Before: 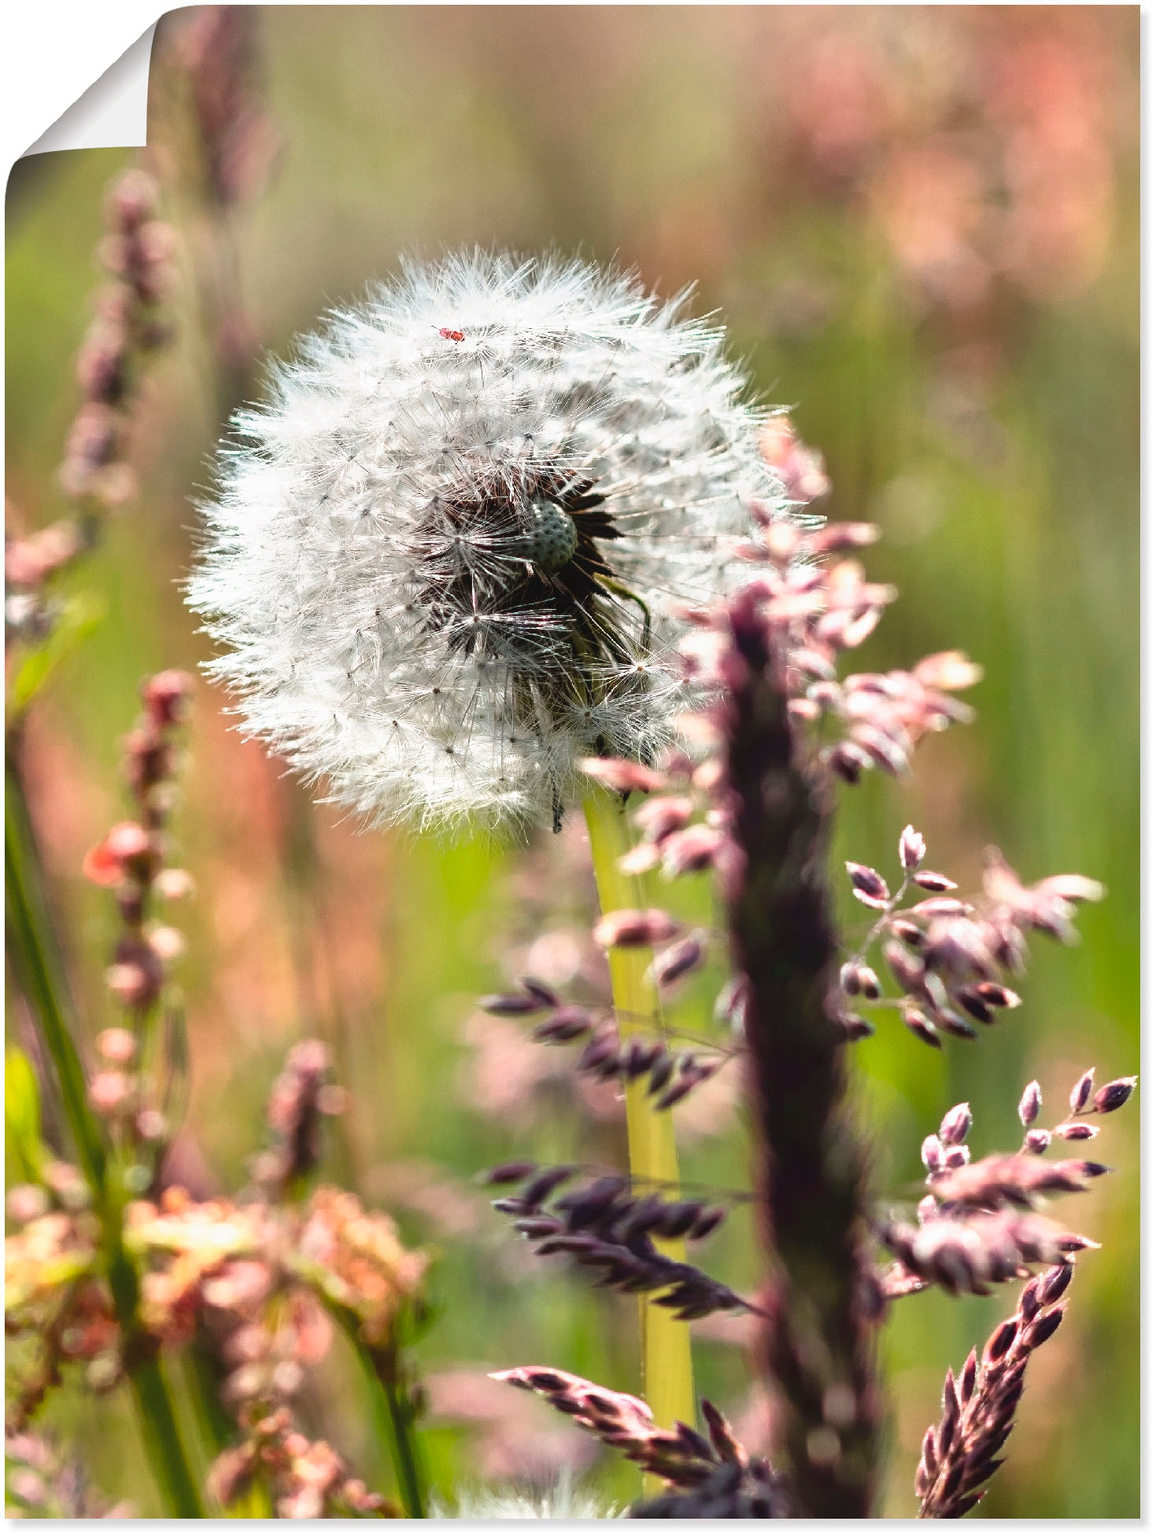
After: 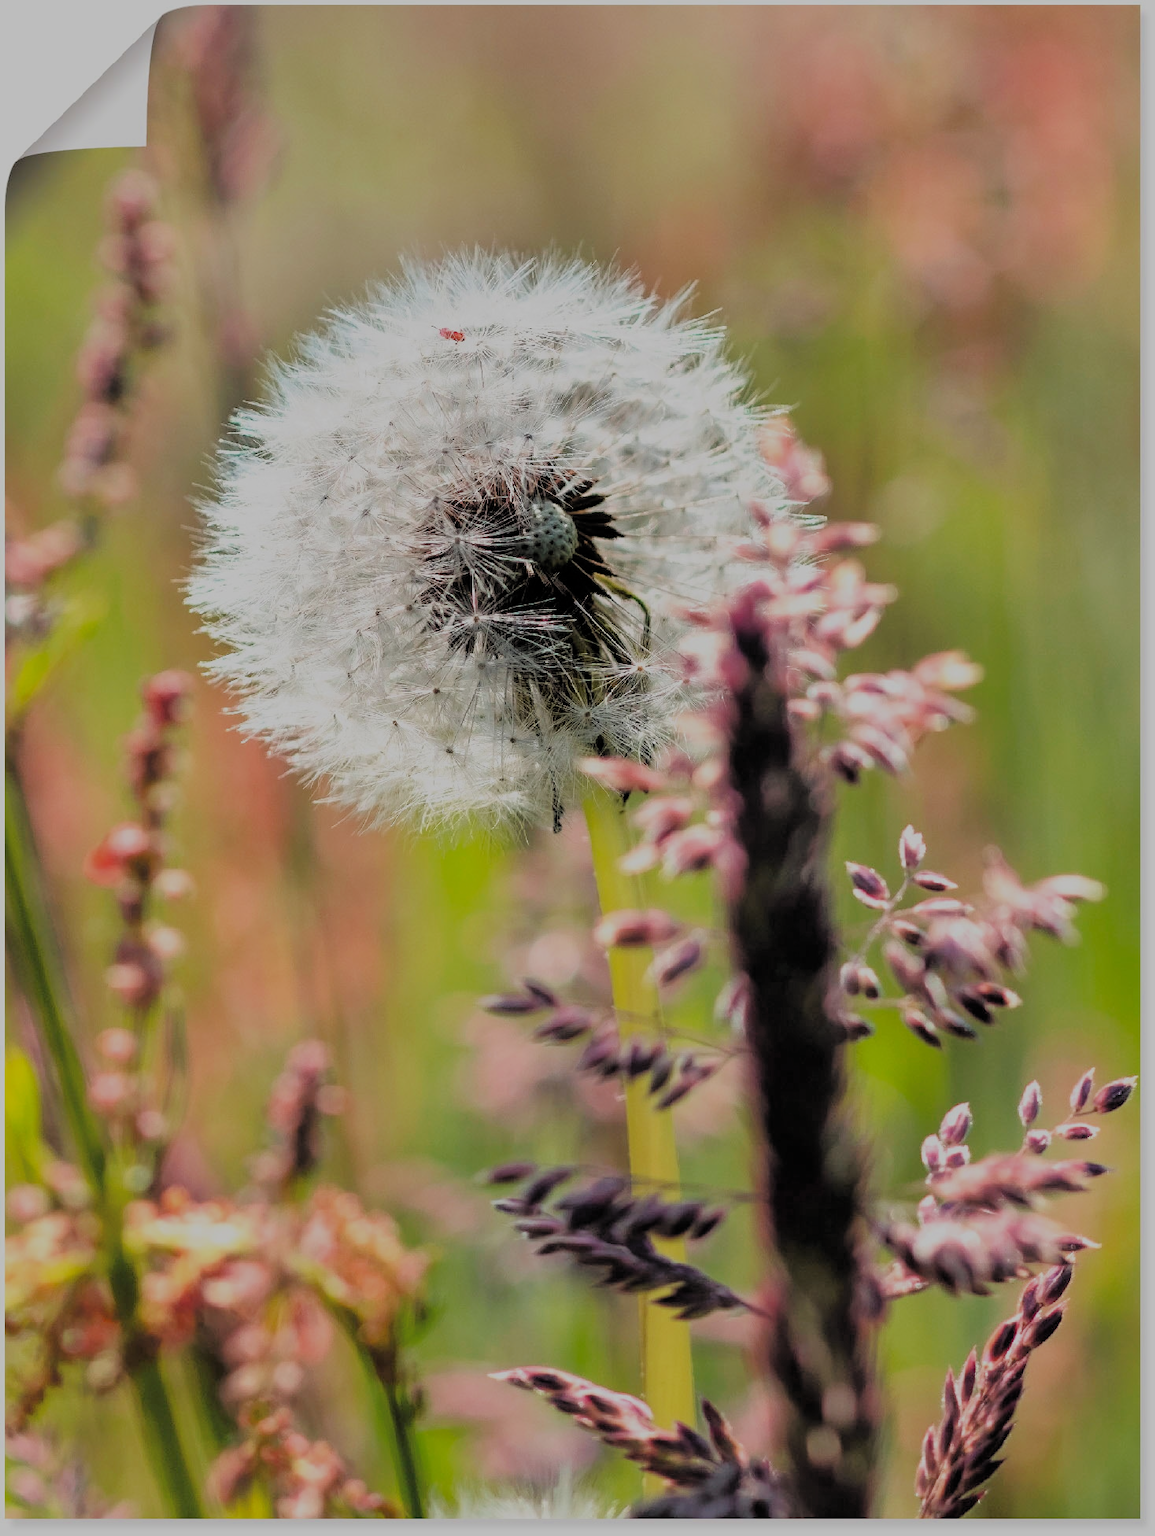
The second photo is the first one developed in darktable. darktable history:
filmic rgb: middle gray luminance 3.37%, black relative exposure -5.97 EV, white relative exposure 6.39 EV, threshold 3.03 EV, dynamic range scaling 22.22%, target black luminance 0%, hardness 2.33, latitude 45.42%, contrast 0.774, highlights saturation mix 98.93%, shadows ↔ highlights balance 0.257%, enable highlight reconstruction true
